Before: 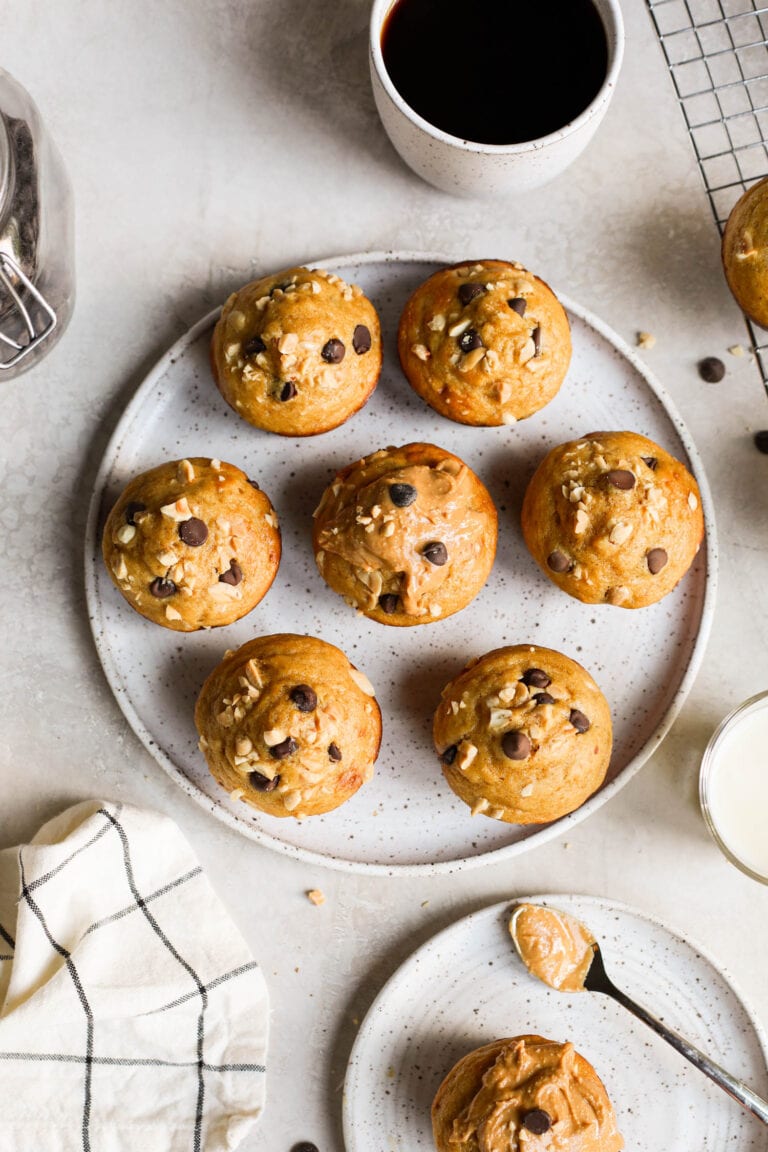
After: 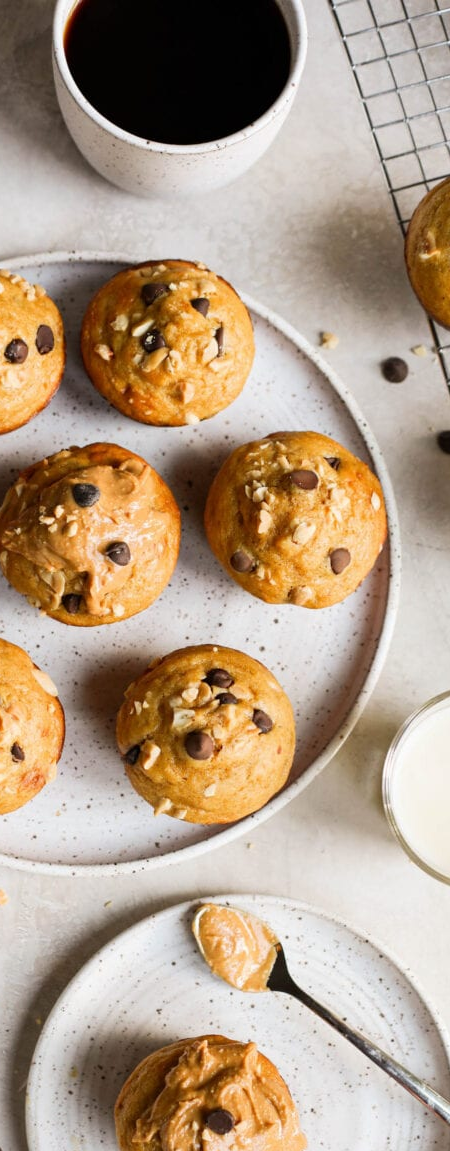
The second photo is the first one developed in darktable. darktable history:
crop: left 41.402%
color balance: contrast -0.5%
